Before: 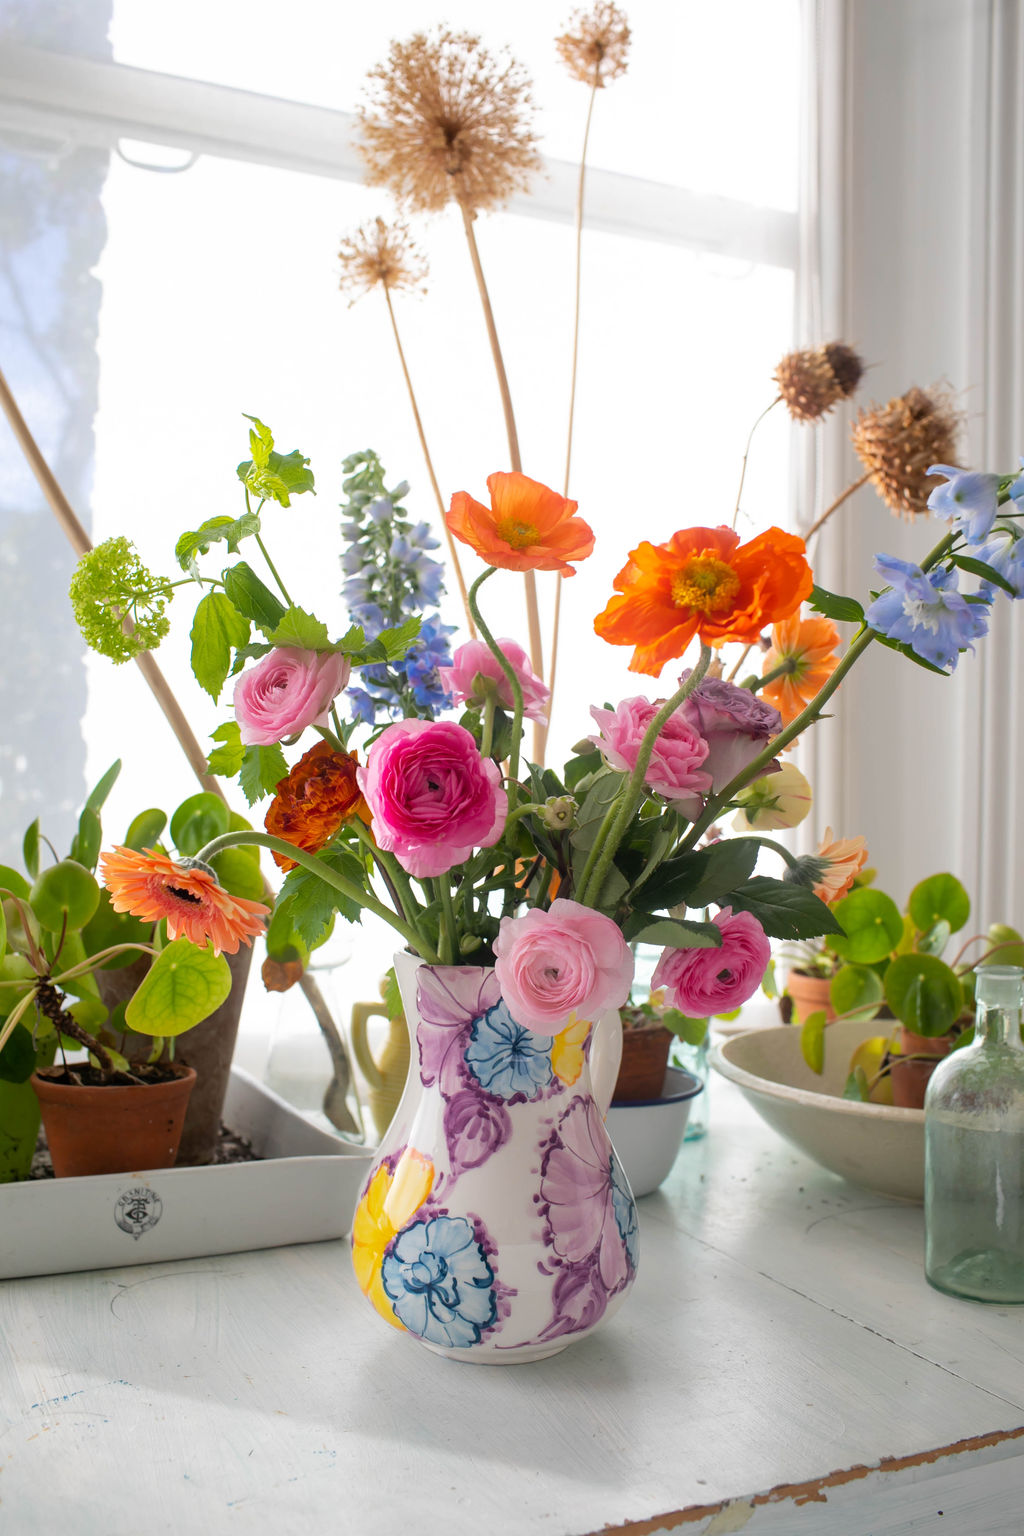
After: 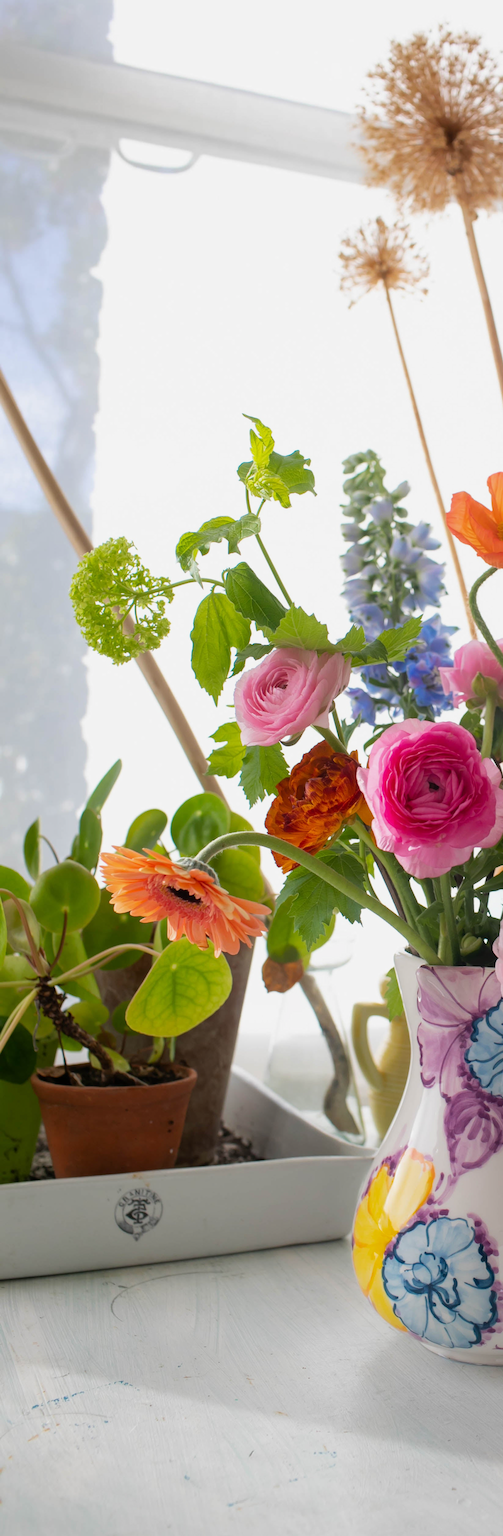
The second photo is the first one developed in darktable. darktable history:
crop and rotate: left 0%, top 0%, right 50.845%
exposure: exposure -0.153 EV, compensate highlight preservation false
